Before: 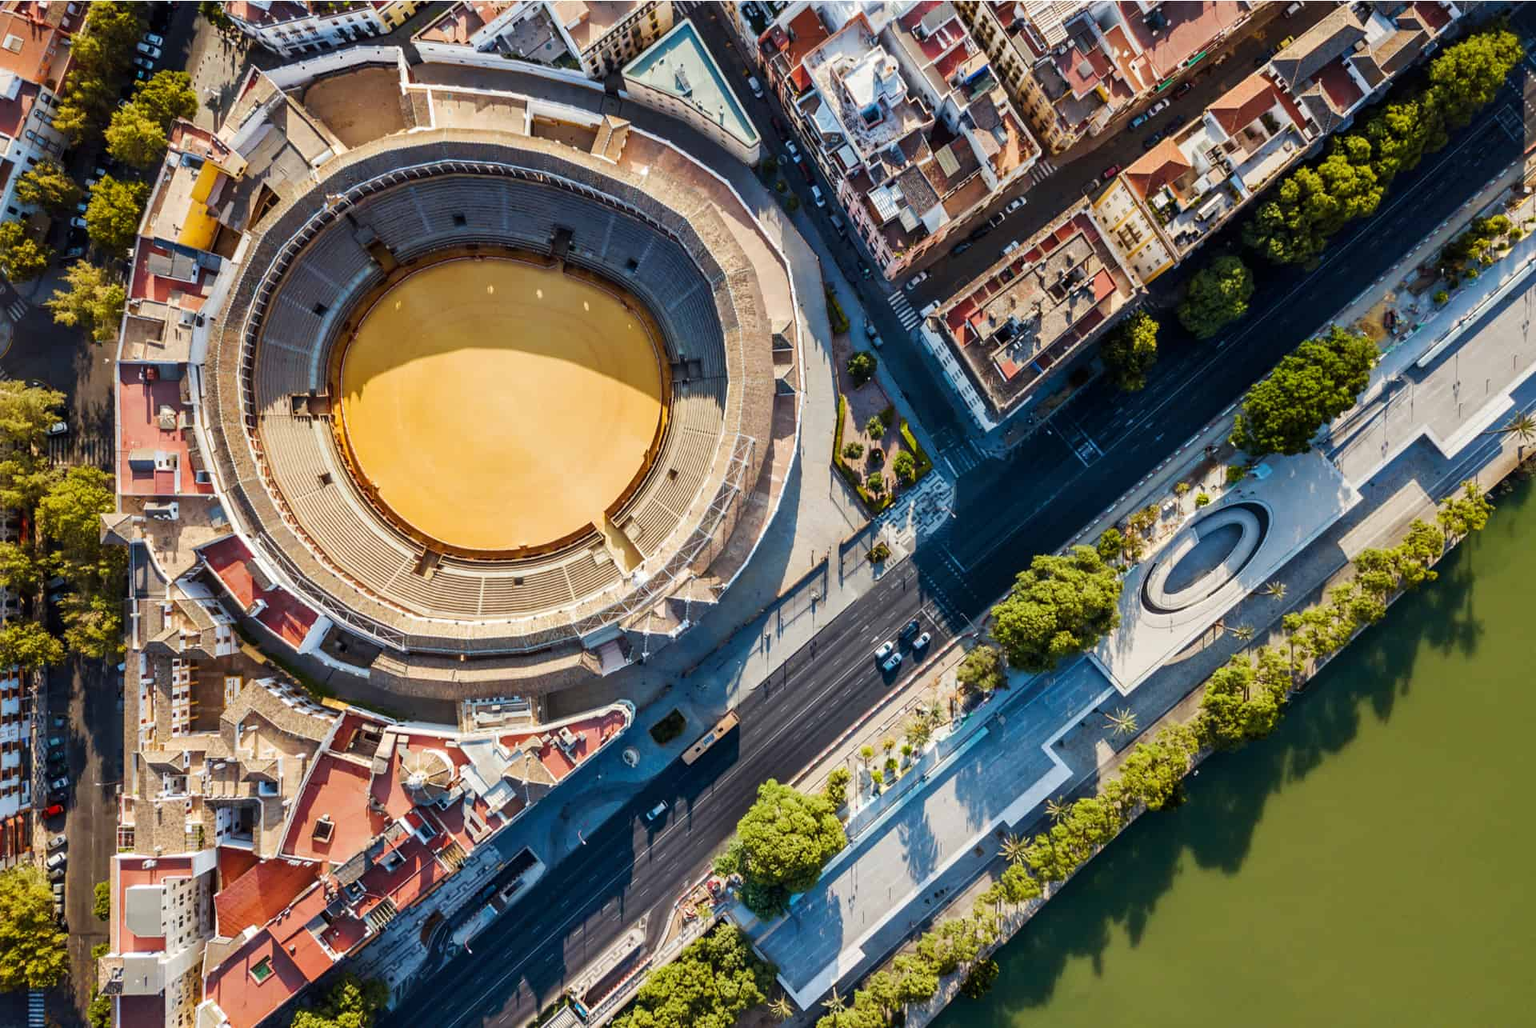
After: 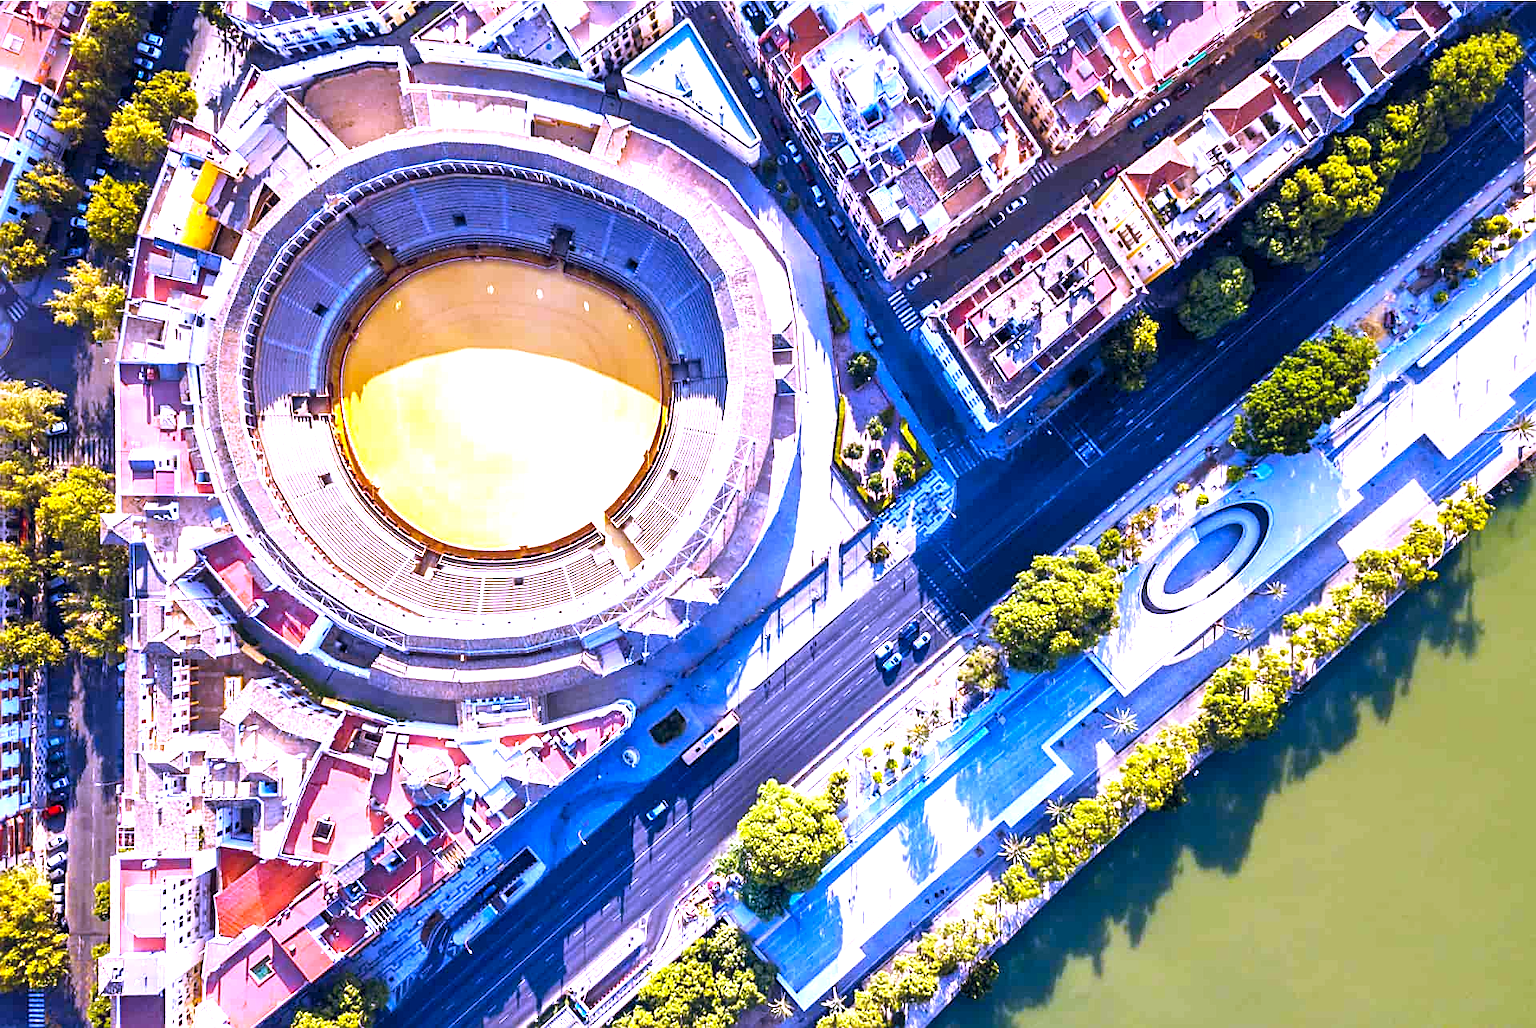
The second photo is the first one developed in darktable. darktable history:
sharpen: on, module defaults
white balance: red 0.98, blue 1.61
color balance rgb: shadows lift › hue 87.51°, highlights gain › chroma 1.35%, highlights gain › hue 55.1°, global offset › chroma 0.13%, global offset › hue 253.66°, perceptual saturation grading › global saturation 16.38%
exposure: black level correction 0, exposure 1.3 EV, compensate exposure bias true, compensate highlight preservation false
